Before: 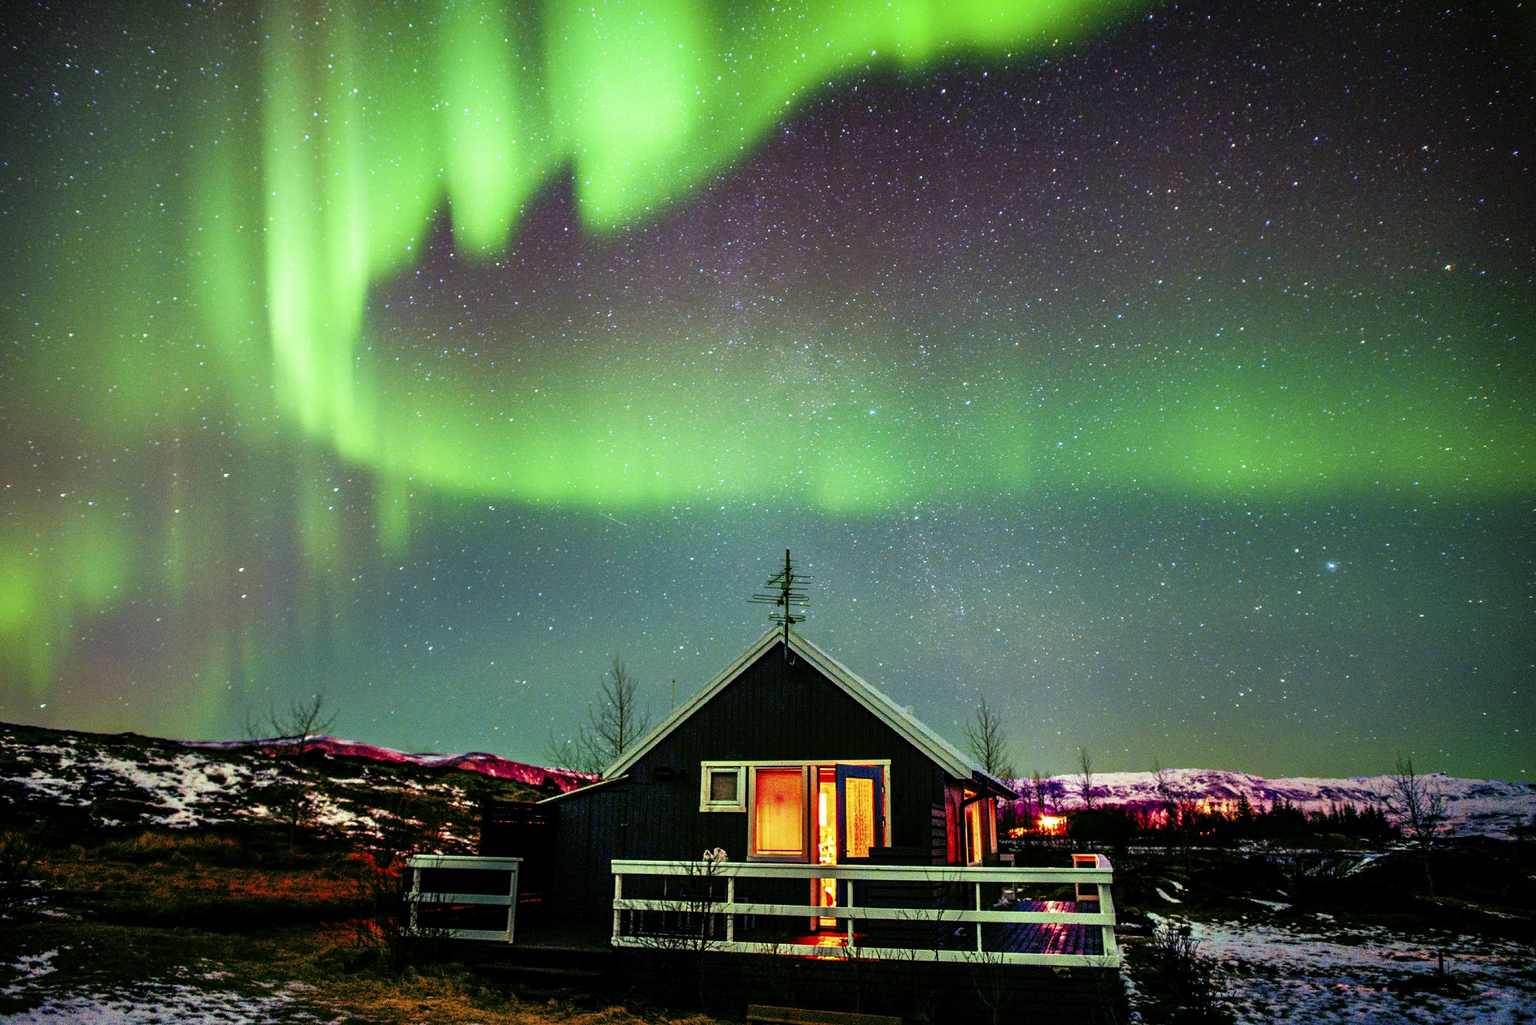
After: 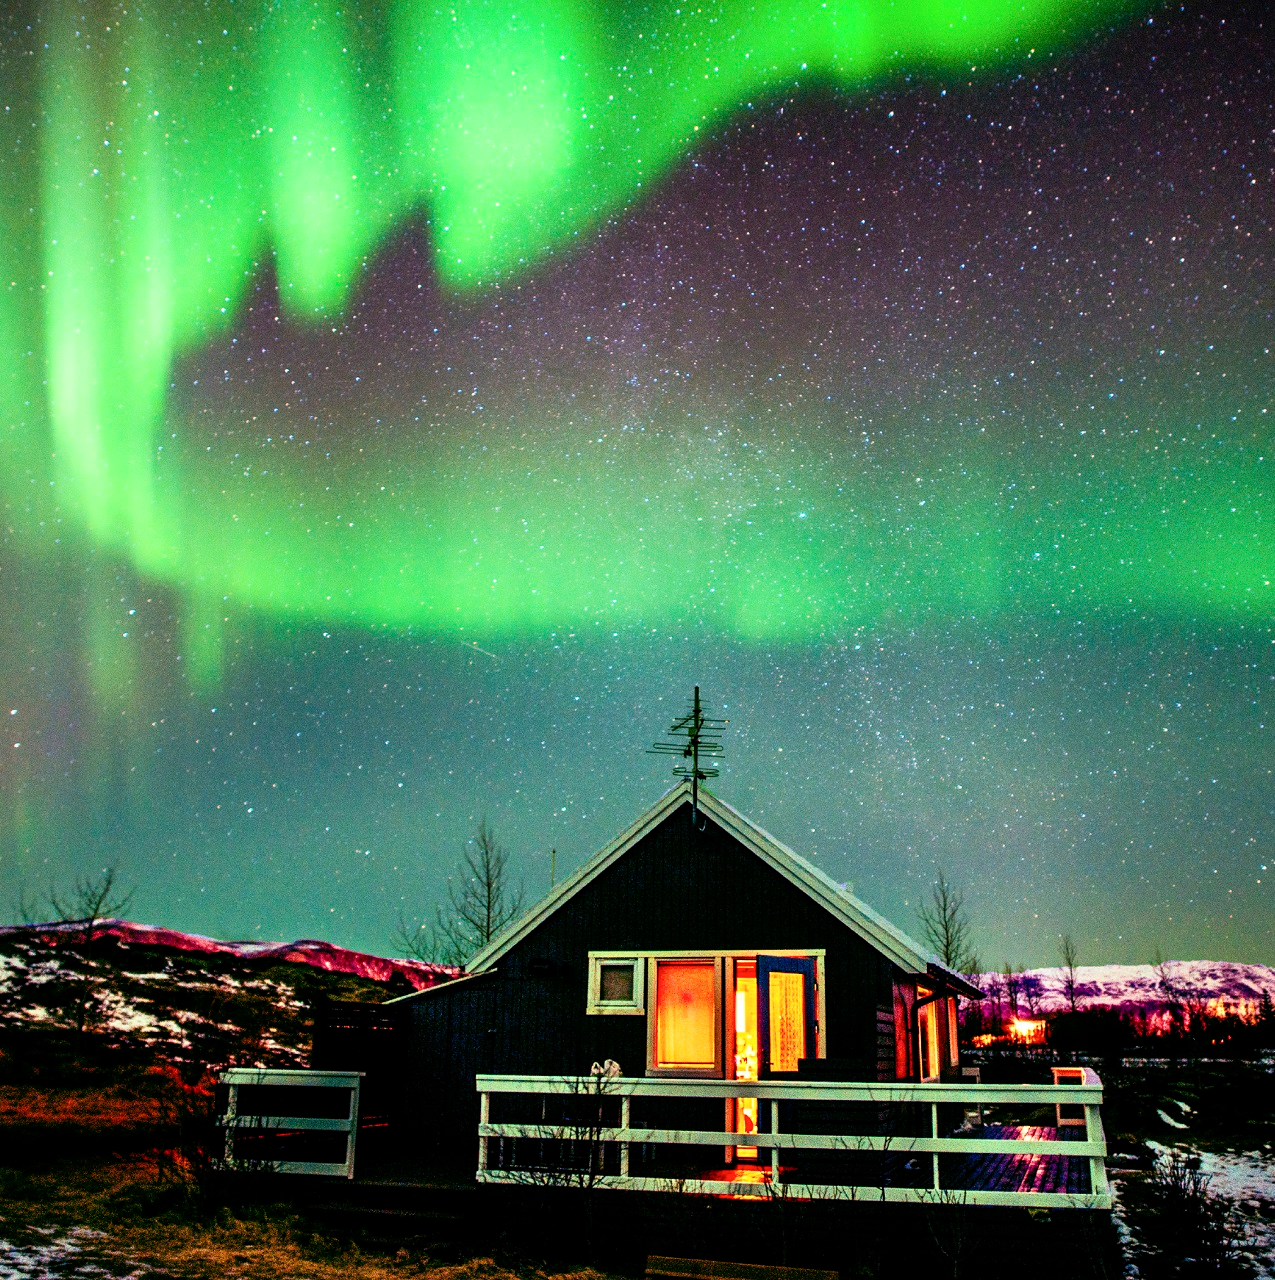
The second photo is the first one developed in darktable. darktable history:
crop and rotate: left 15.038%, right 18.552%
contrast brightness saturation: contrast 0.146, brightness 0.048
